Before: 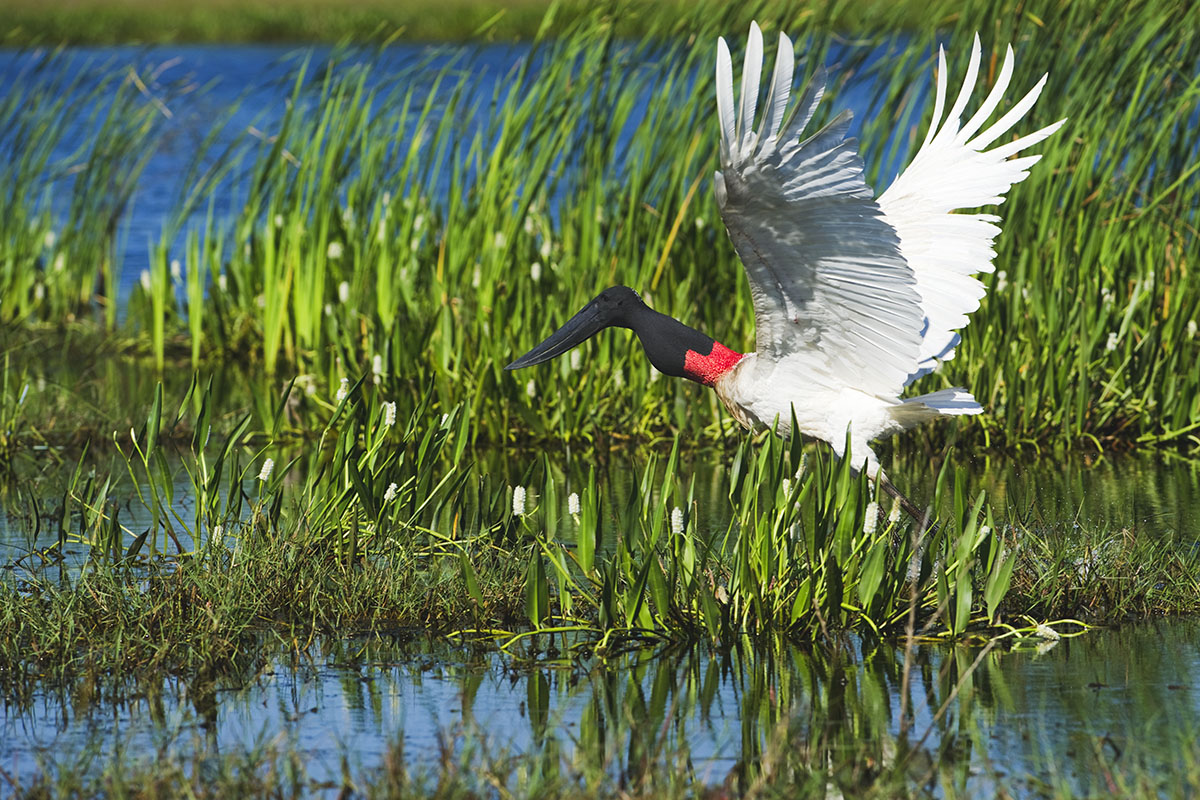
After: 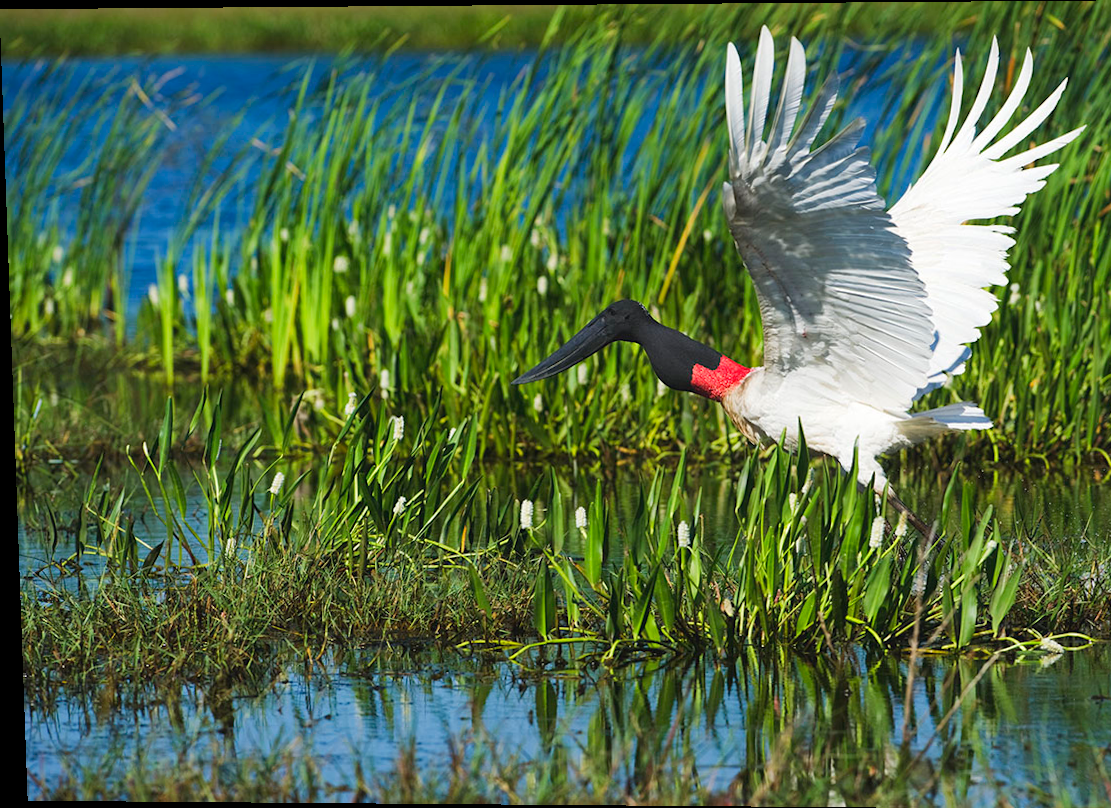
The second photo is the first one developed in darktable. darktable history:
crop: right 9.509%, bottom 0.031%
rotate and perspective: lens shift (vertical) 0.048, lens shift (horizontal) -0.024, automatic cropping off
